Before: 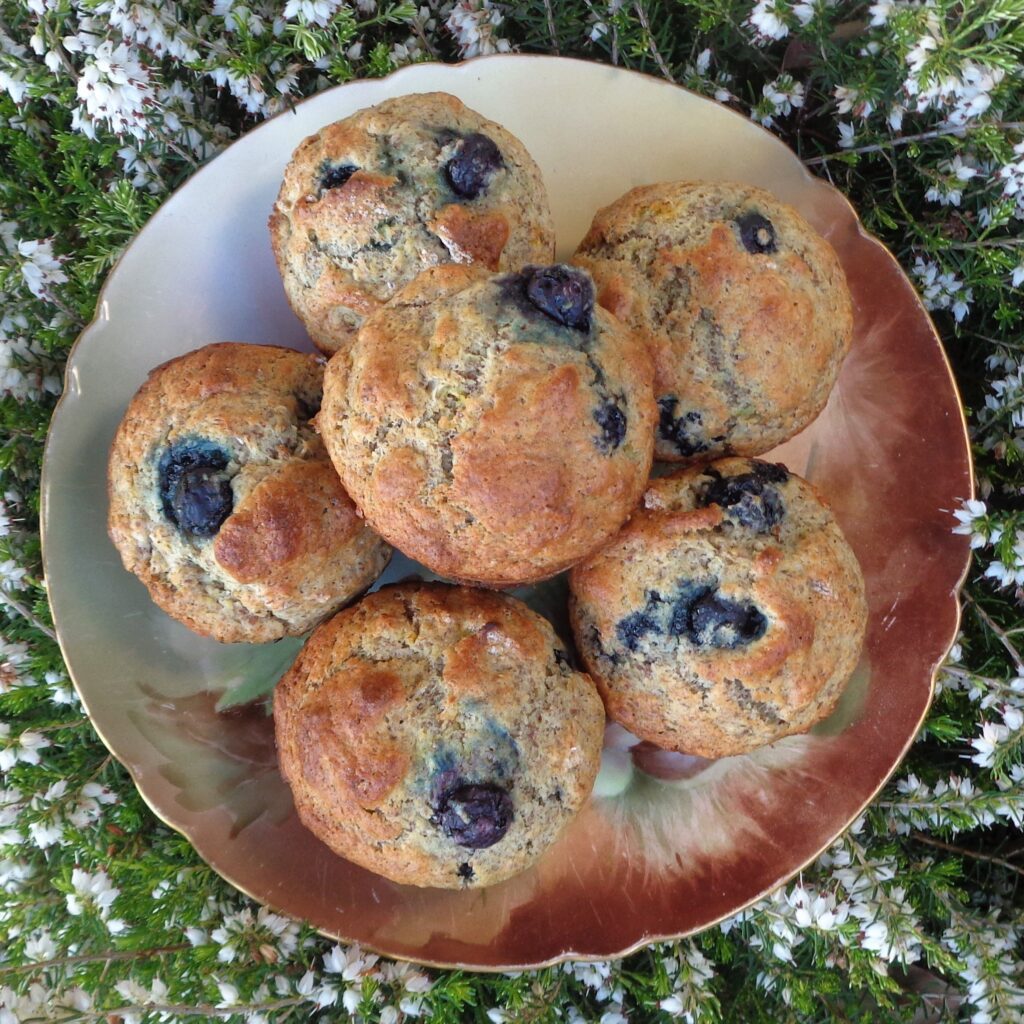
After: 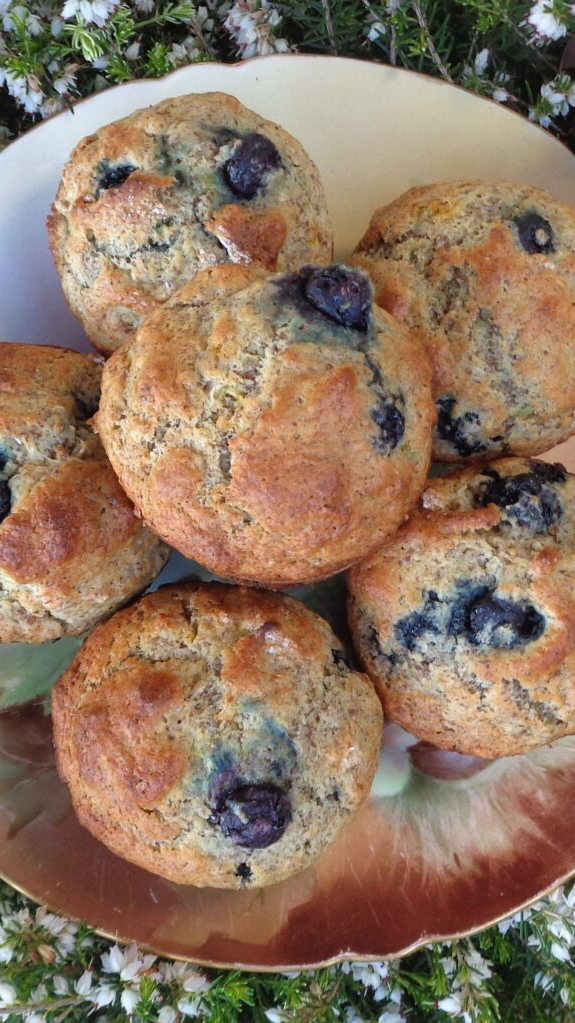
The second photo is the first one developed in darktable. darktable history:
crop: left 21.685%, right 22.143%, bottom 0.014%
